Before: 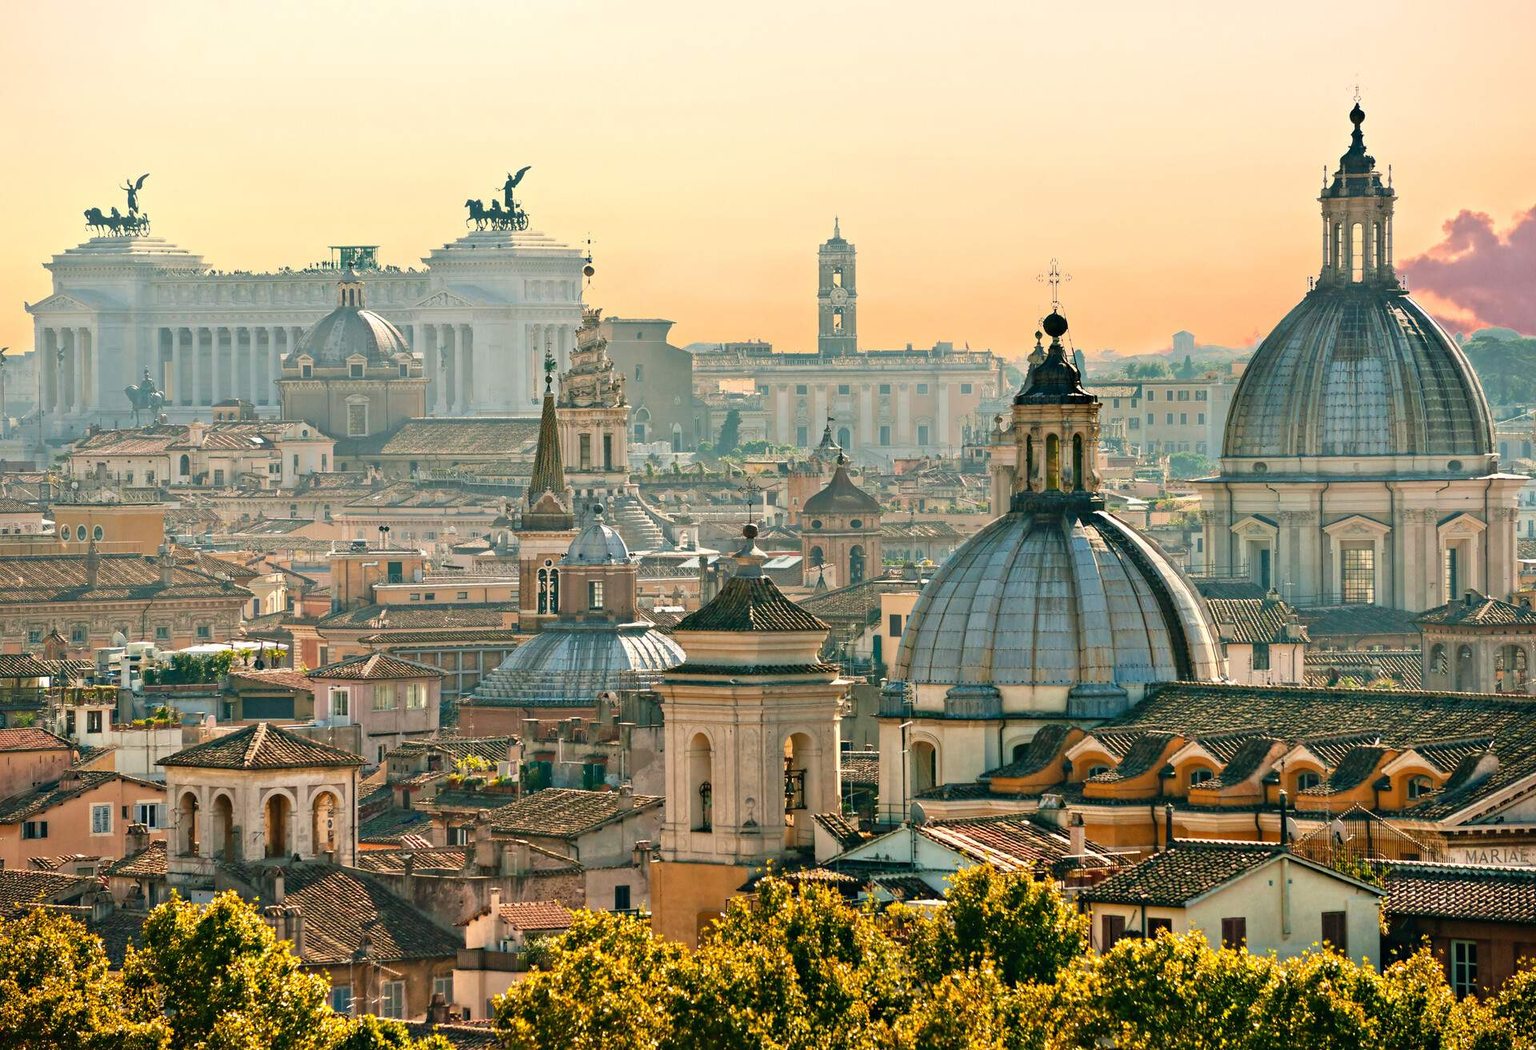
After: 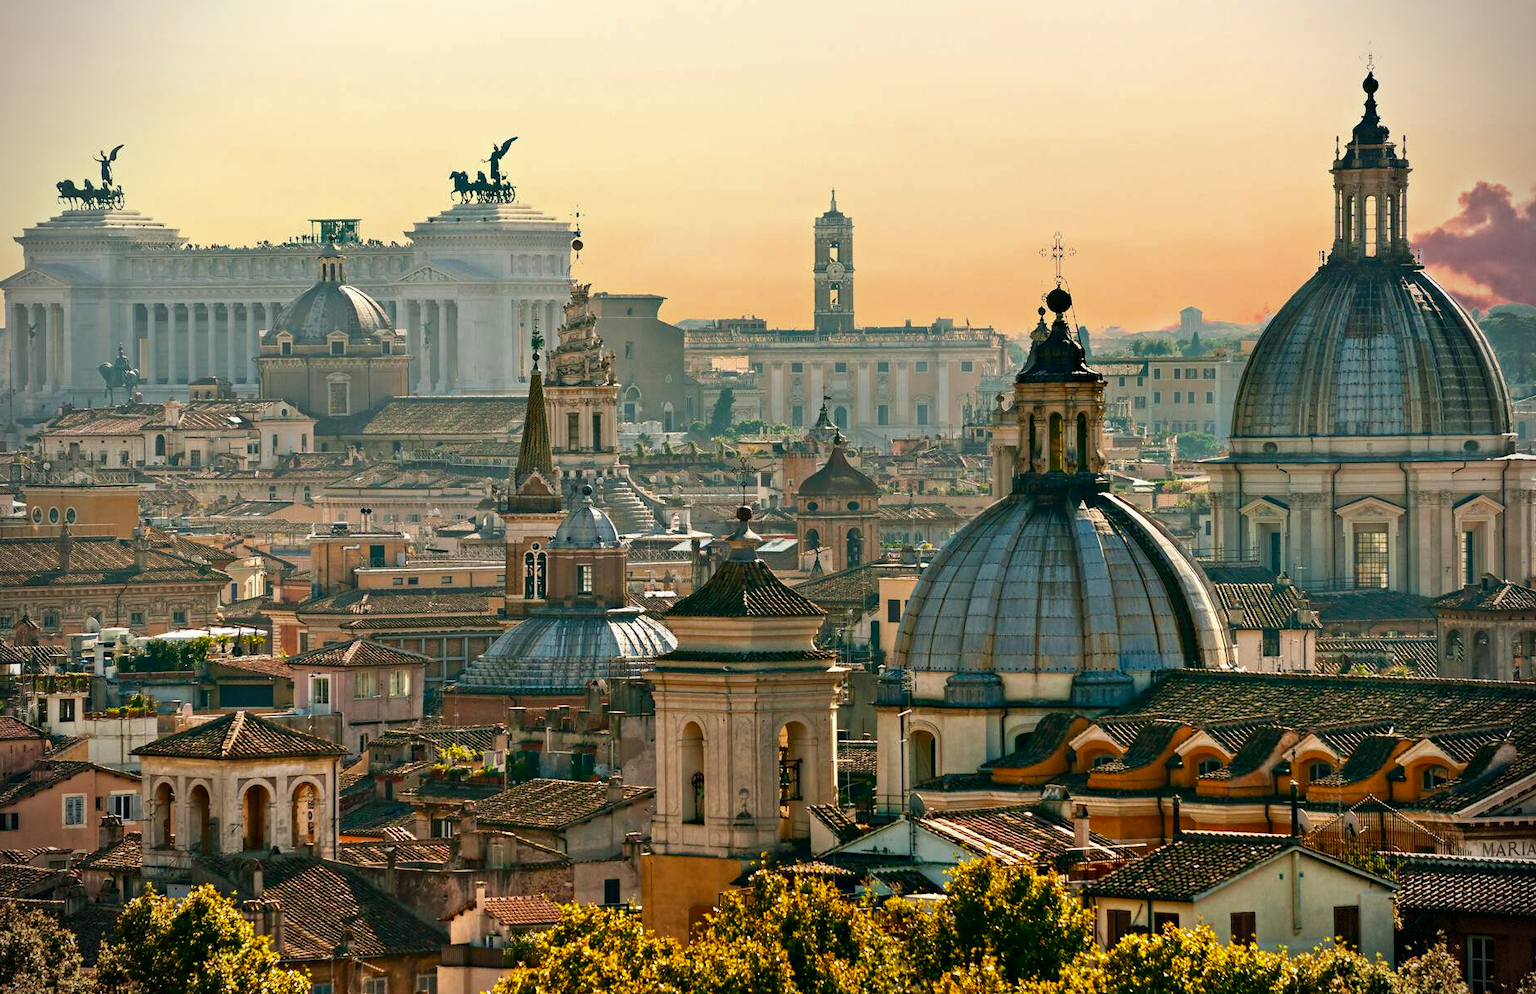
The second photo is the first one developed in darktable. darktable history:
vignetting: dithering 8-bit output, unbound false
crop: left 1.964%, top 3.251%, right 1.122%, bottom 4.933%
contrast brightness saturation: brightness -0.2, saturation 0.08
